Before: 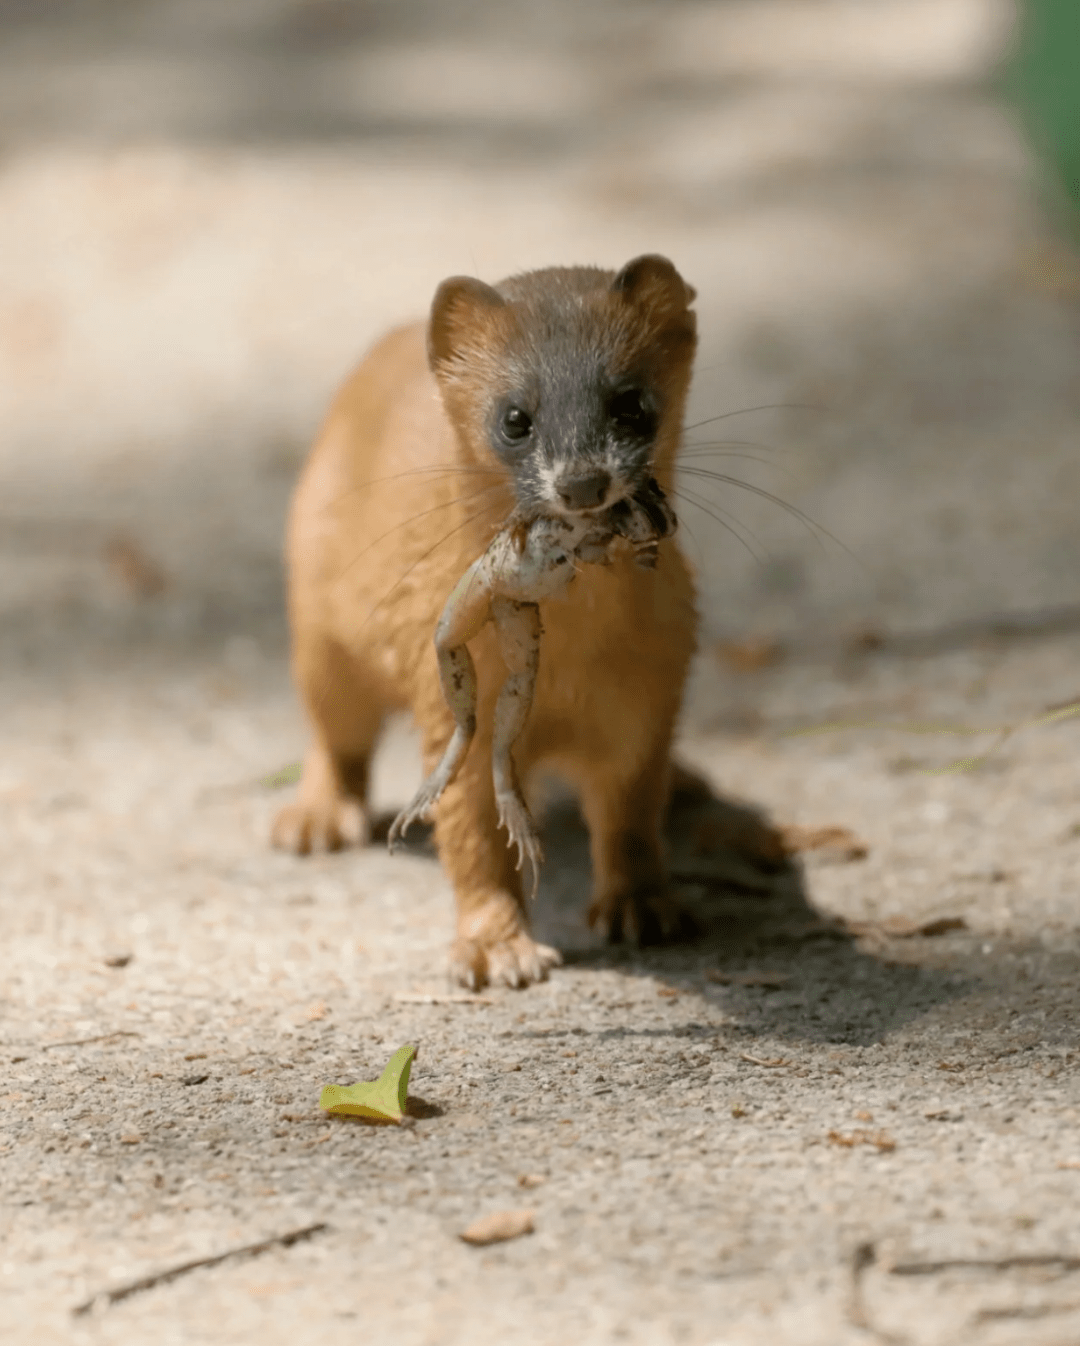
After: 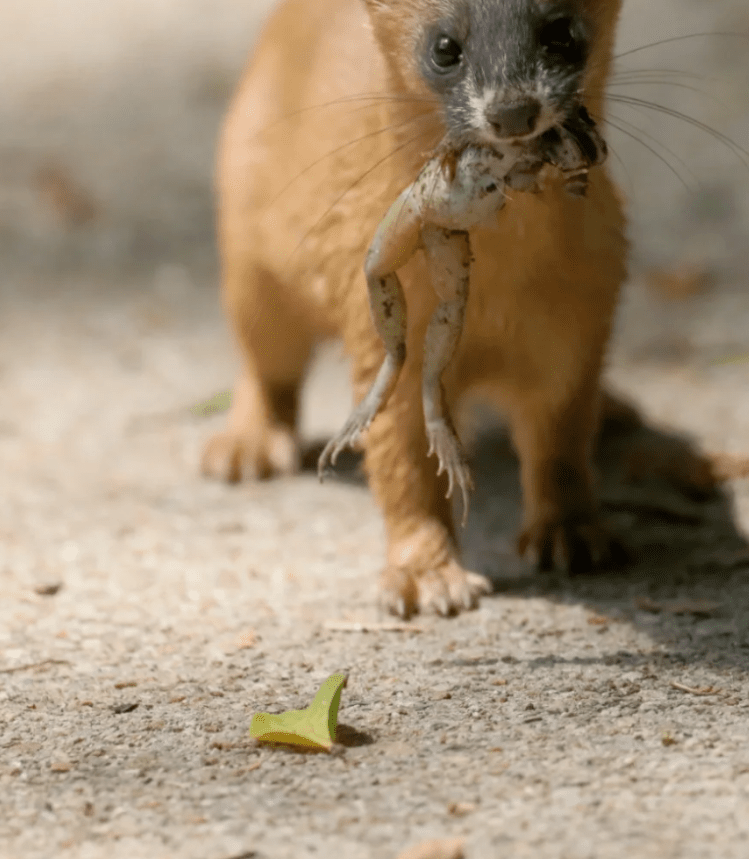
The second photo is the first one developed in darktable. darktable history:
crop: left 6.573%, top 27.699%, right 24.017%, bottom 8.418%
